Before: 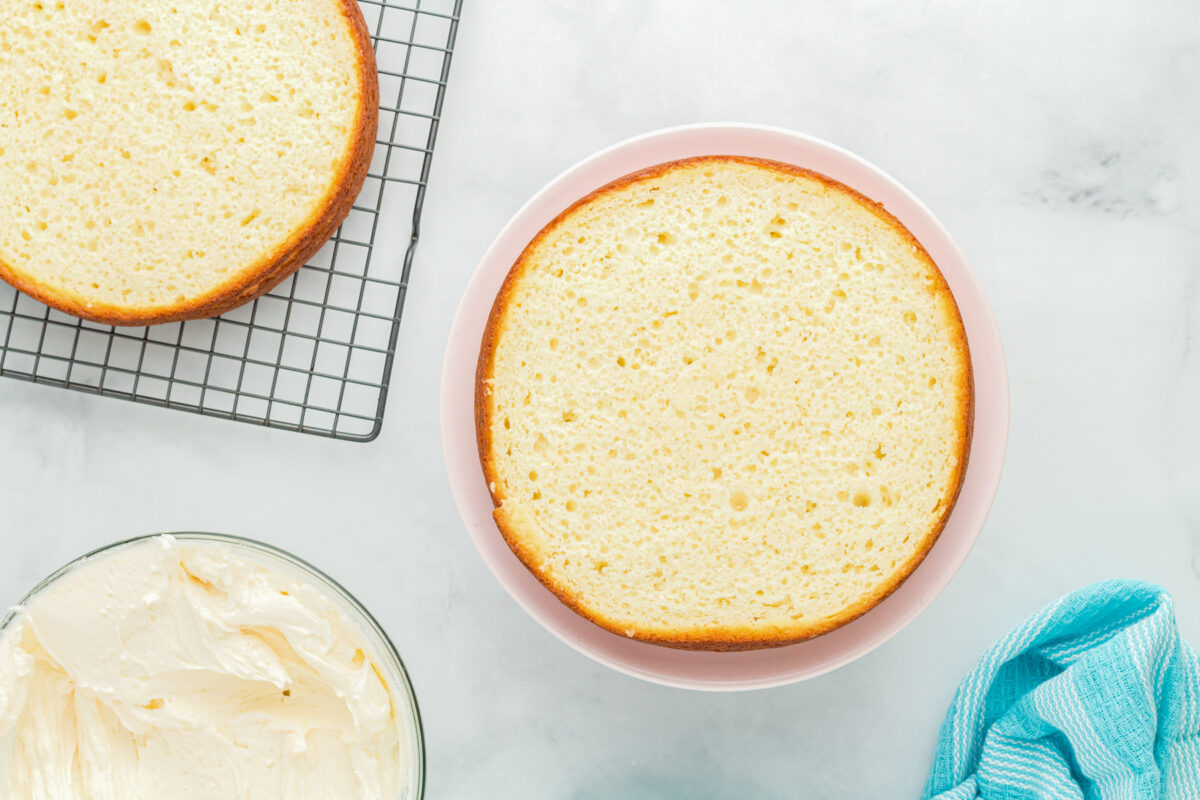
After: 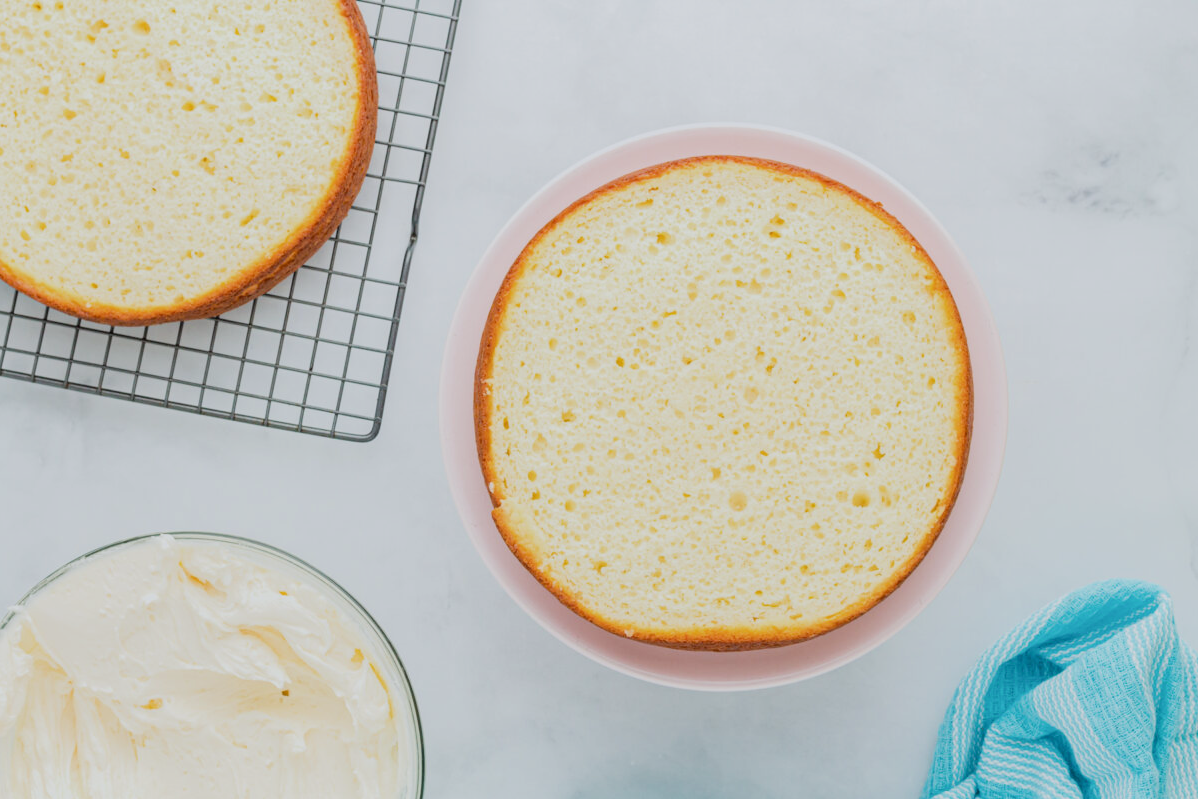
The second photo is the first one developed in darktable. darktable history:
crop and rotate: left 0.126%
filmic rgb: hardness 4.17
white balance: red 0.983, blue 1.036
